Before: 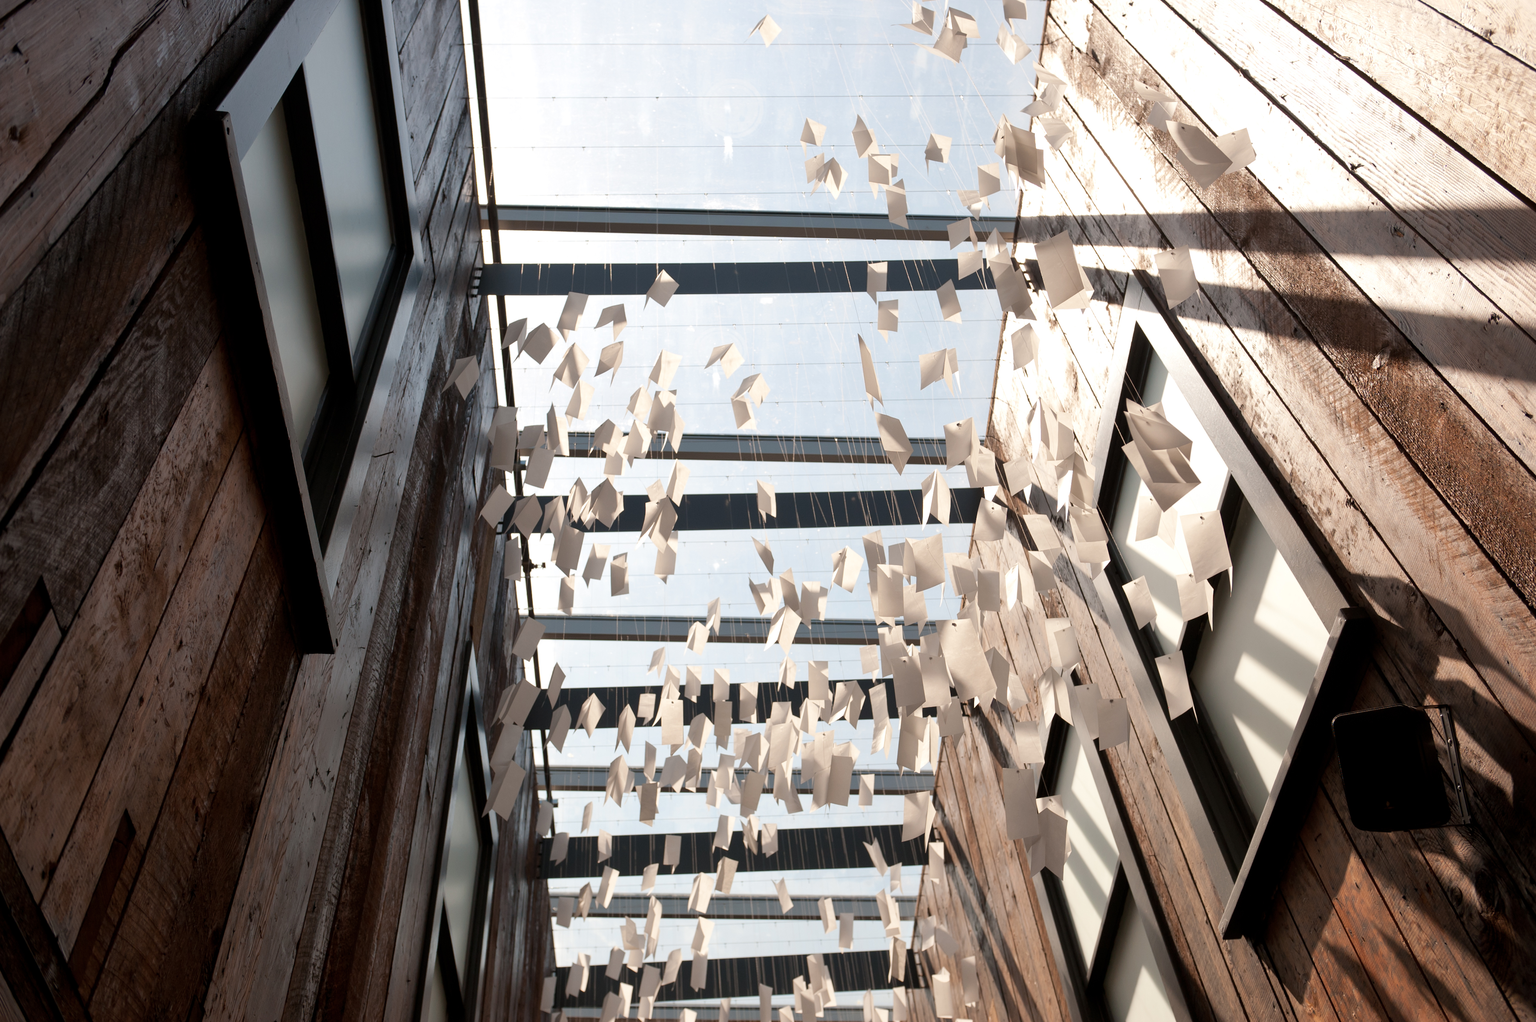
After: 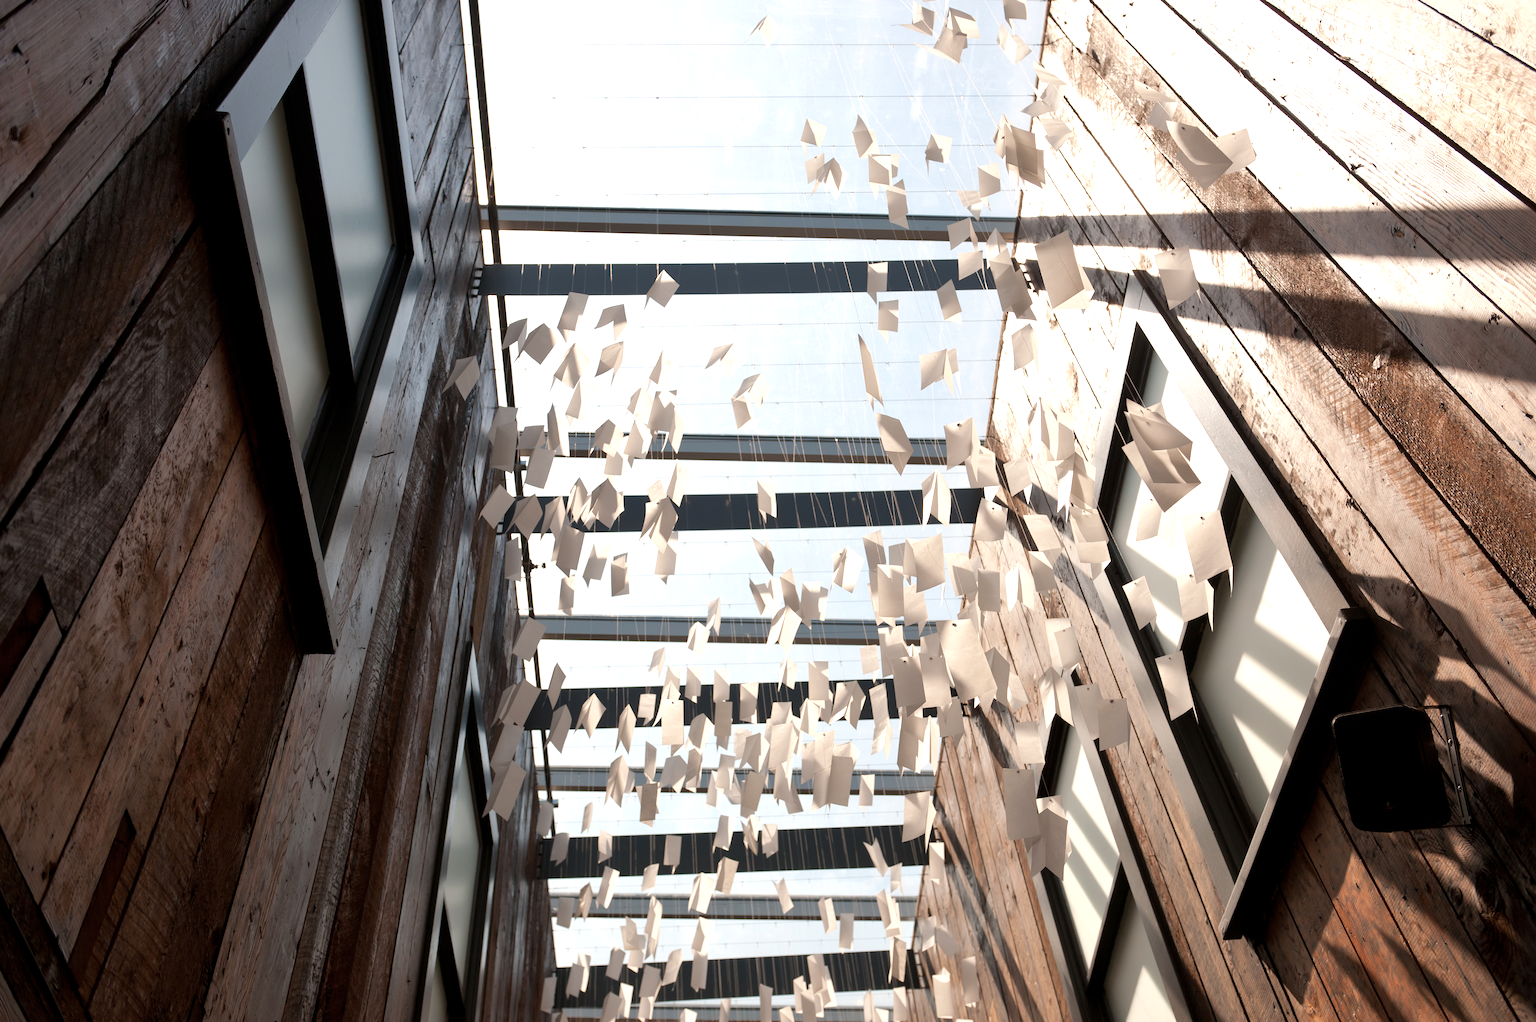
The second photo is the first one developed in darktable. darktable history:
exposure: exposure 0.29 EV, compensate exposure bias true, compensate highlight preservation false
